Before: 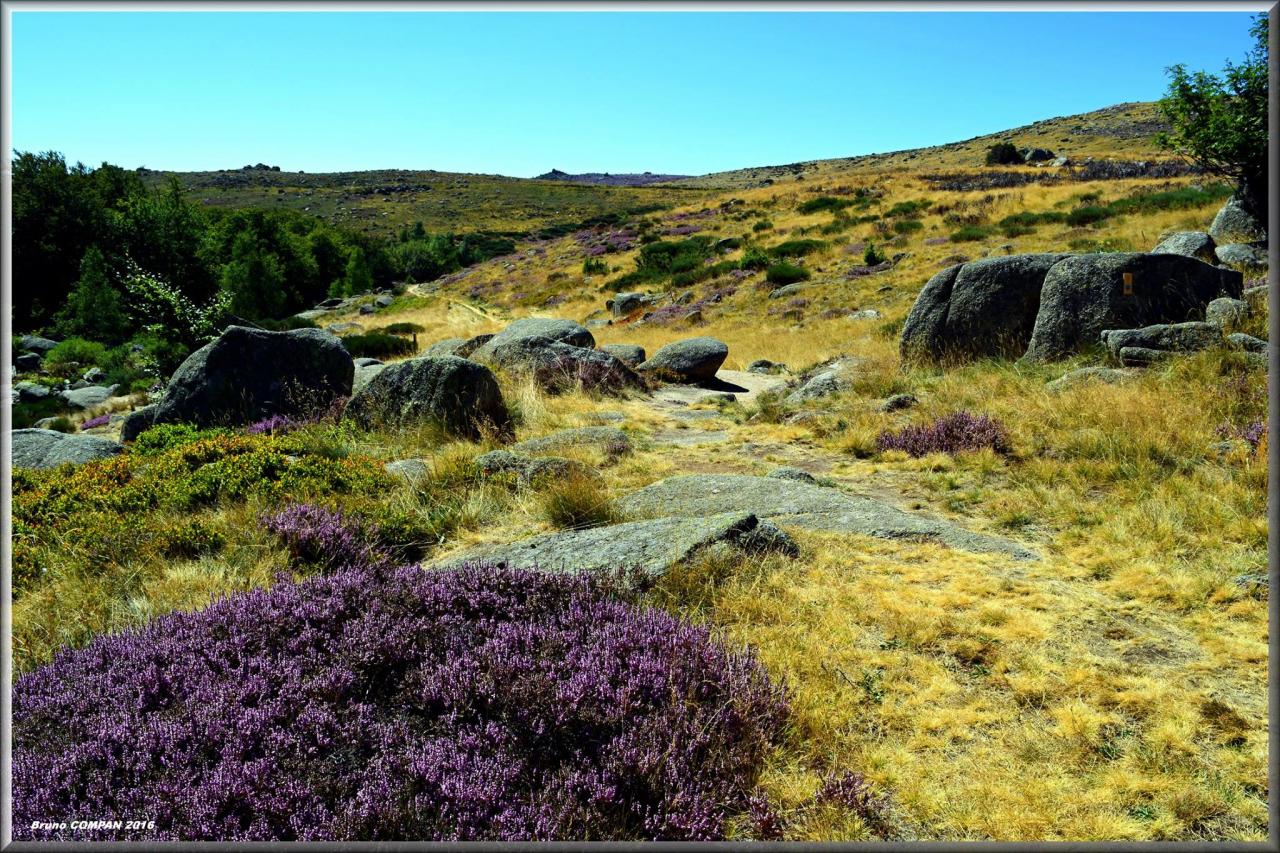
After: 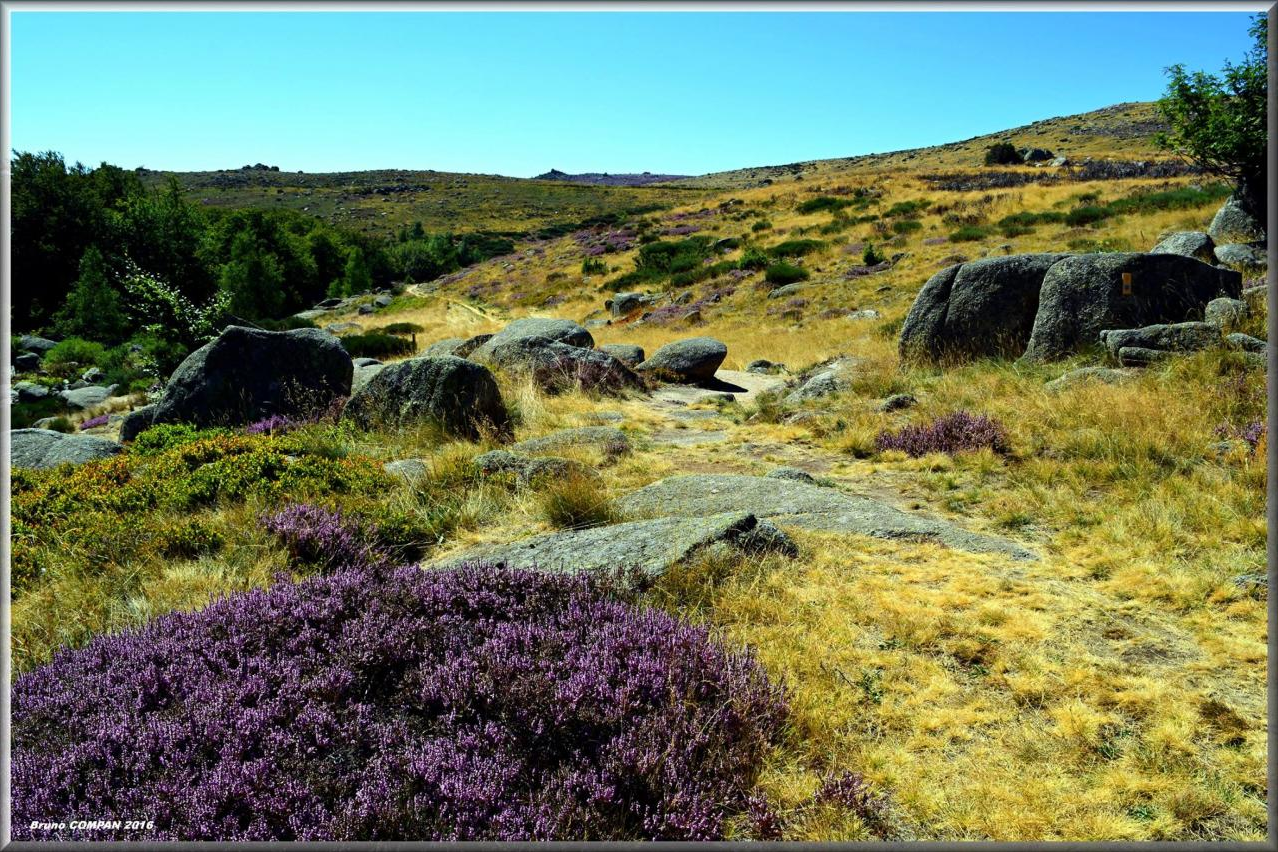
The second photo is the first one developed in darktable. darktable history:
tone equalizer: on, module defaults
crop and rotate: left 0.126%
